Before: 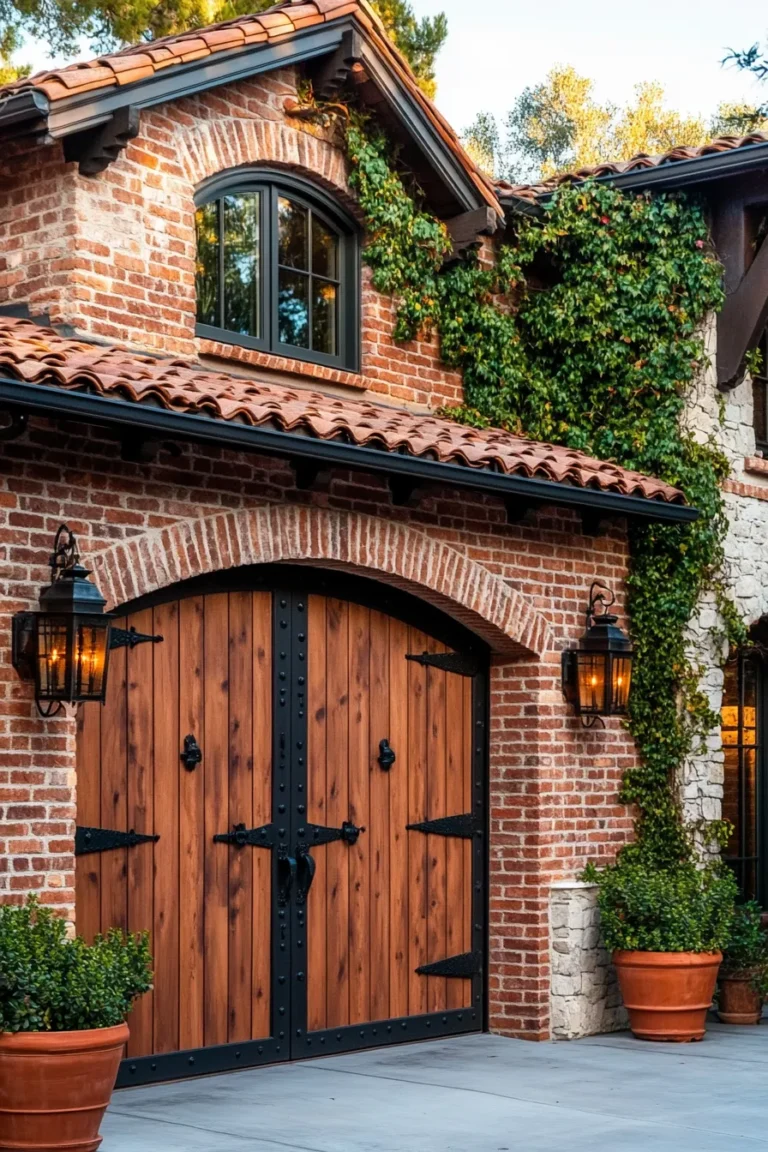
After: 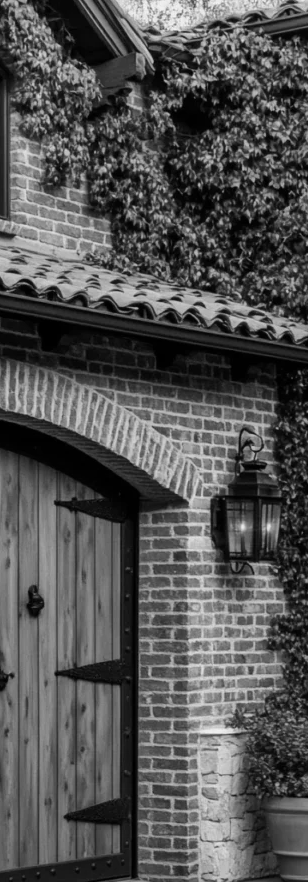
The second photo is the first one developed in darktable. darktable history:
tone equalizer: -8 EV -1.84 EV, -7 EV -1.16 EV, -6 EV -1.62 EV, smoothing diameter 25%, edges refinement/feathering 10, preserve details guided filter
monochrome: a 73.58, b 64.21
crop: left 45.721%, top 13.393%, right 14.118%, bottom 10.01%
